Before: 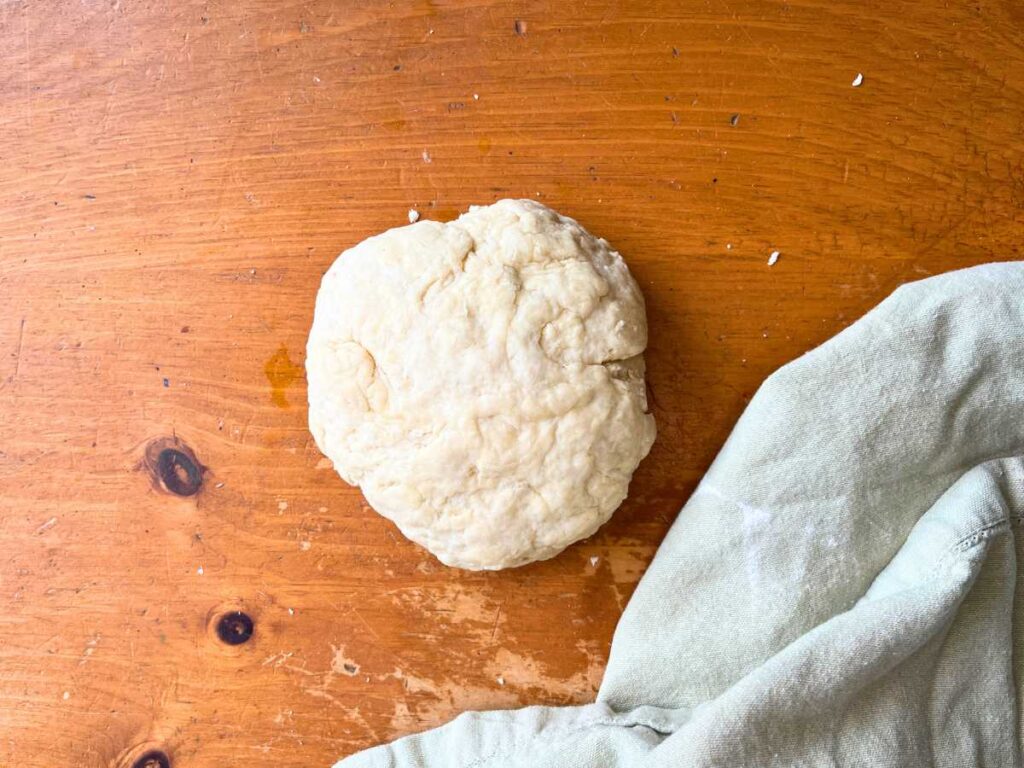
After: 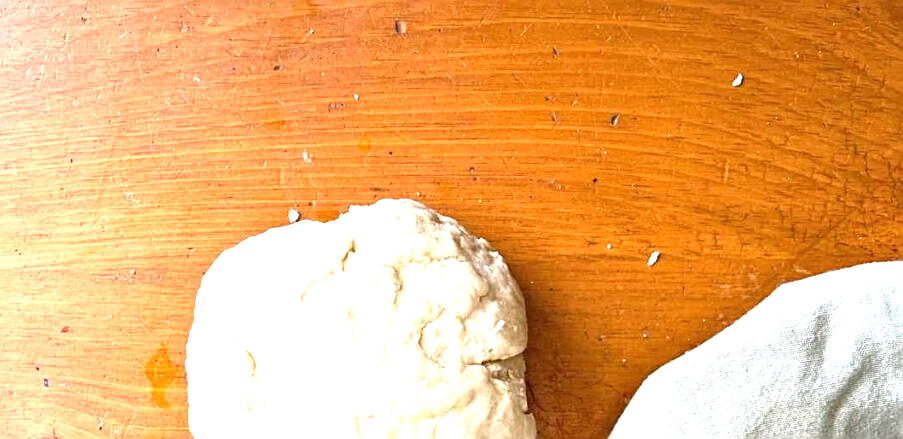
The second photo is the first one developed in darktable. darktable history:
exposure: black level correction 0, exposure 1 EV, compensate exposure bias true, compensate highlight preservation false
crop and rotate: left 11.812%, bottom 42.776%
sharpen: on, module defaults
